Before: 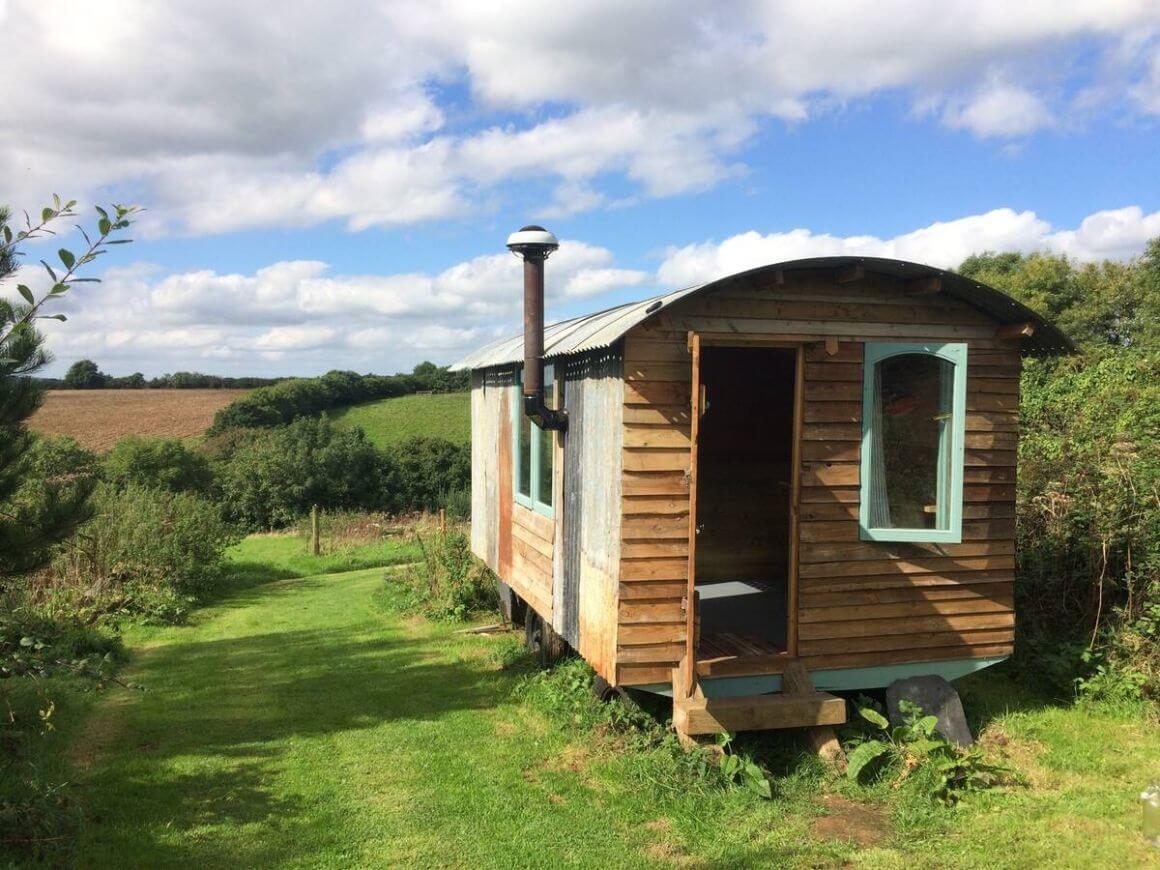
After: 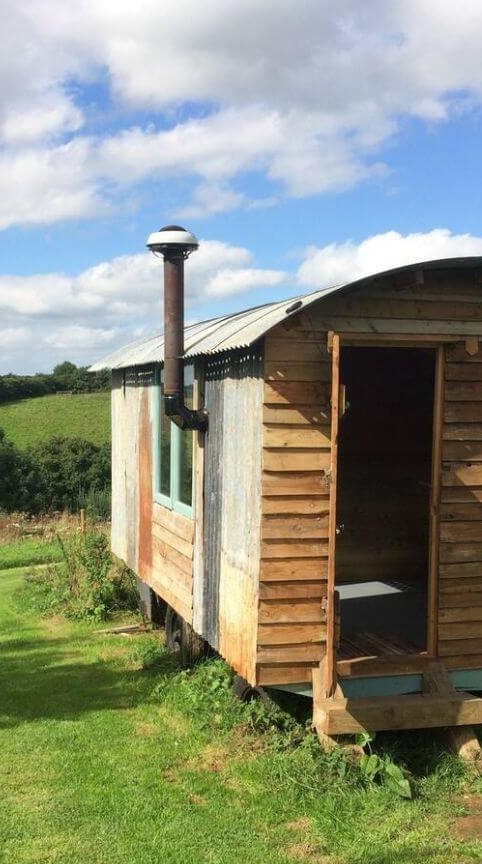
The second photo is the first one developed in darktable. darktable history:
crop: left 31.048%, right 27.349%
